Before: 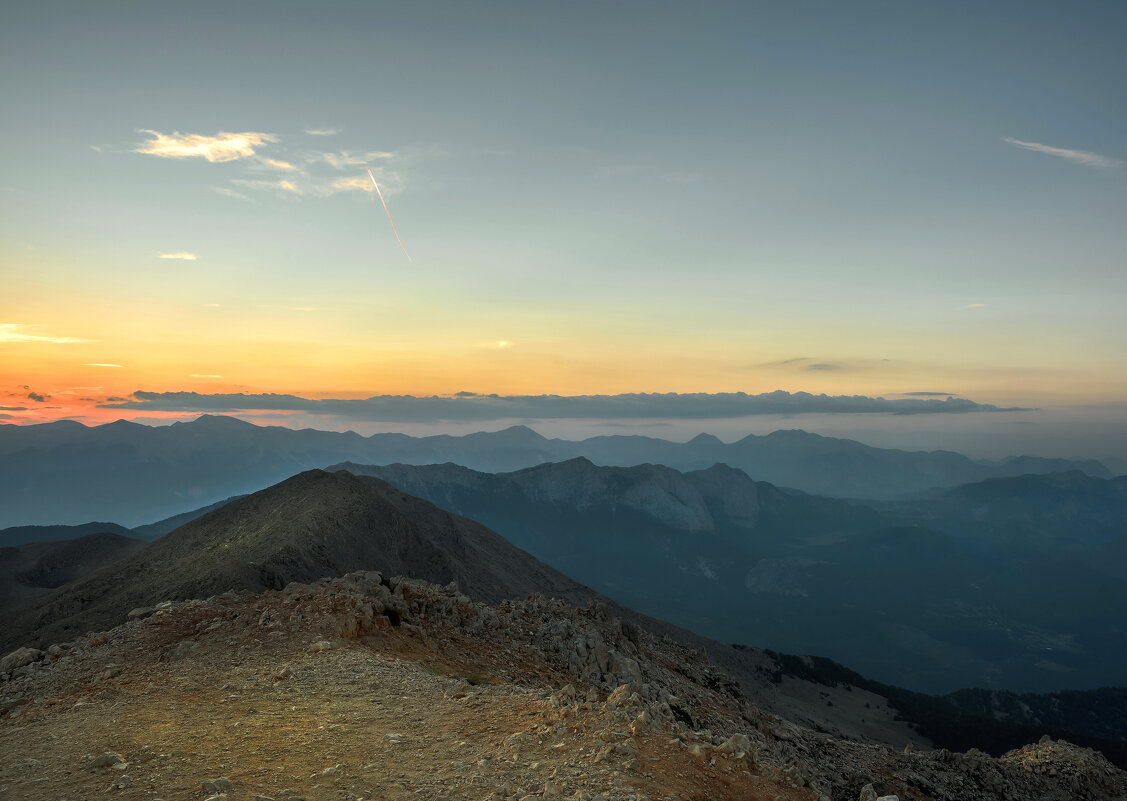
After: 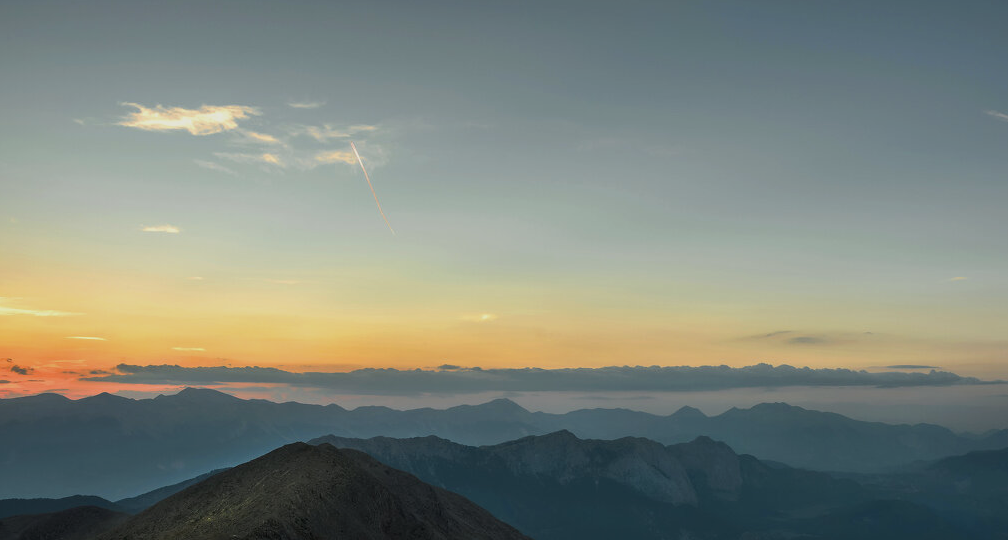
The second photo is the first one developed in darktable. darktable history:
crop: left 1.509%, top 3.452%, right 7.696%, bottom 28.452%
exposure: exposure -0.36 EV, compensate highlight preservation false
